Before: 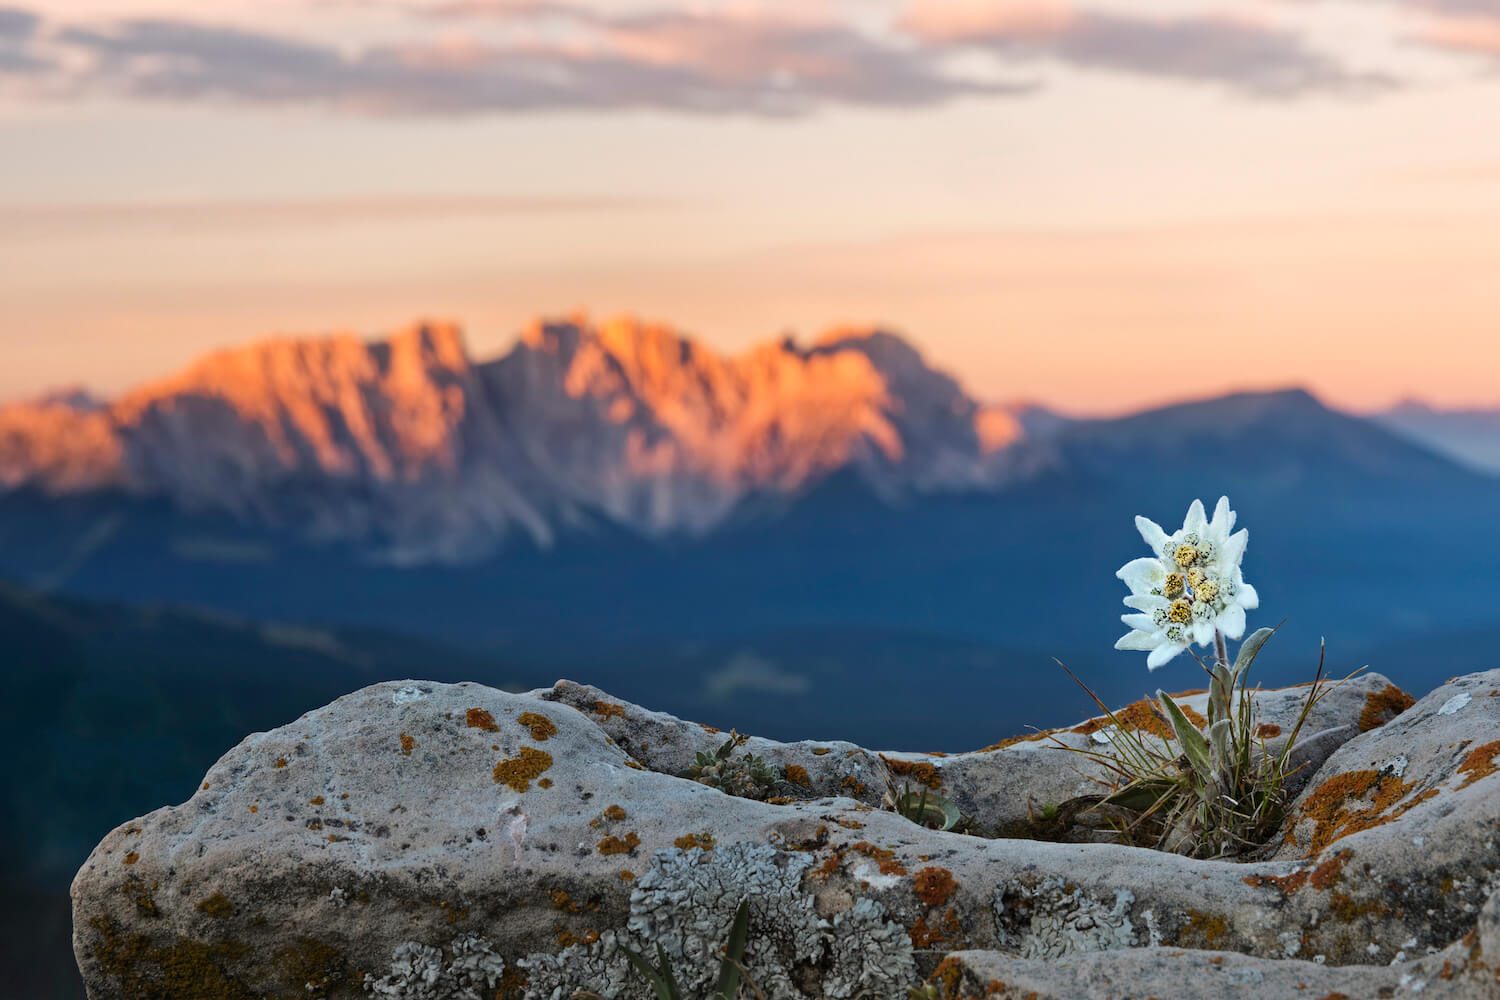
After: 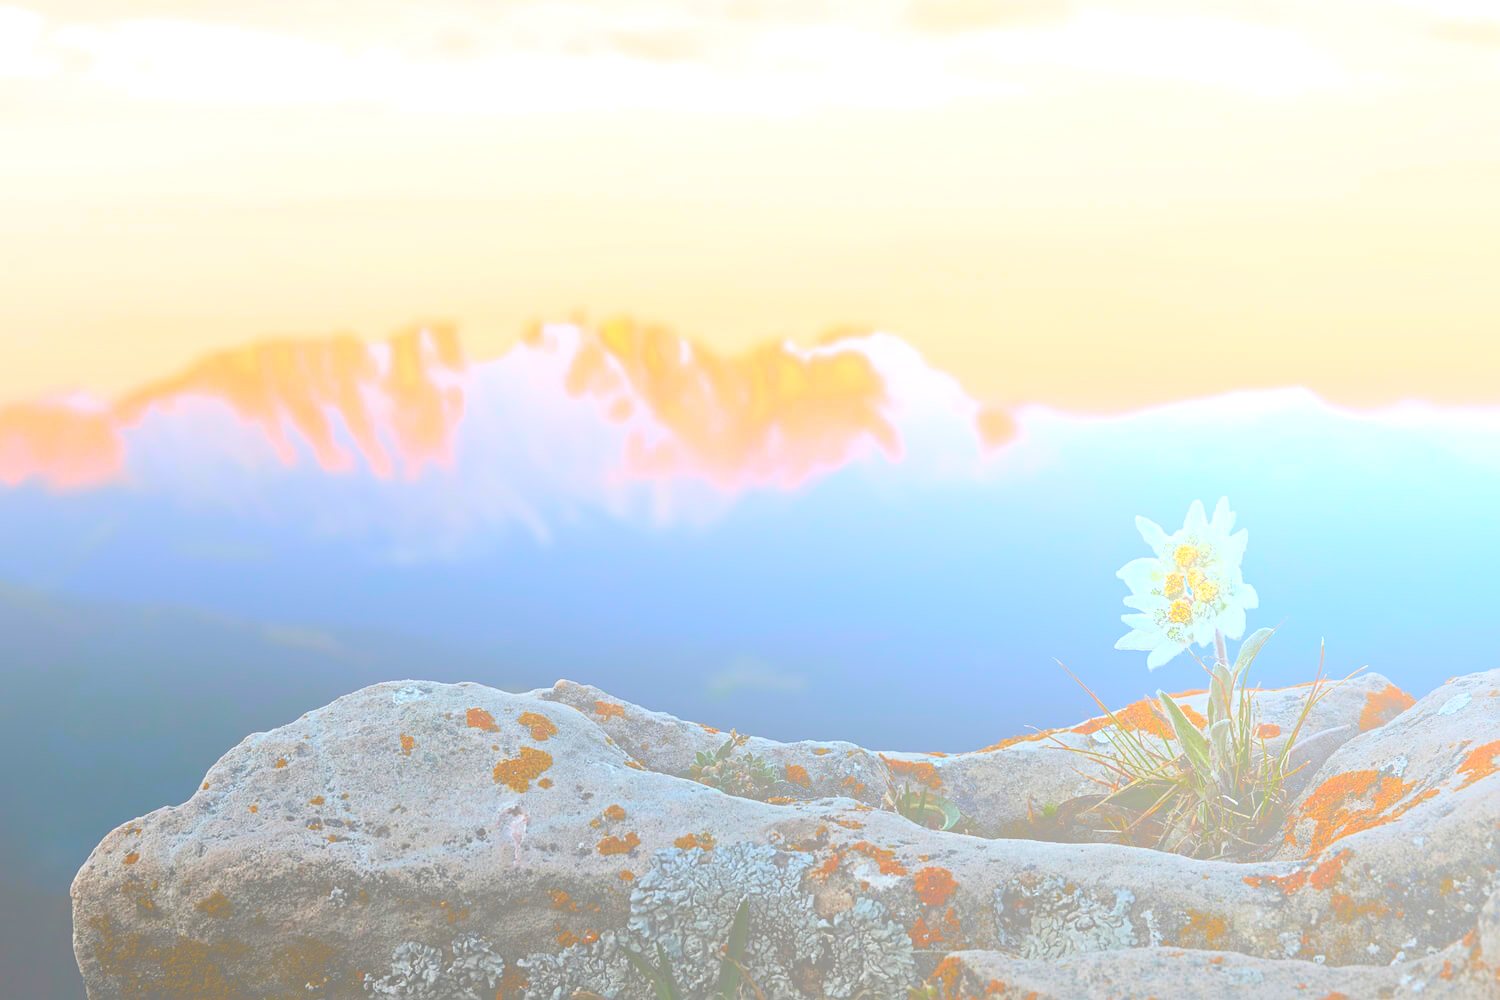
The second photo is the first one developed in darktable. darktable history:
contrast brightness saturation: contrast 0.21, brightness -0.11, saturation 0.21
sharpen: on, module defaults
bloom: size 85%, threshold 5%, strength 85%
